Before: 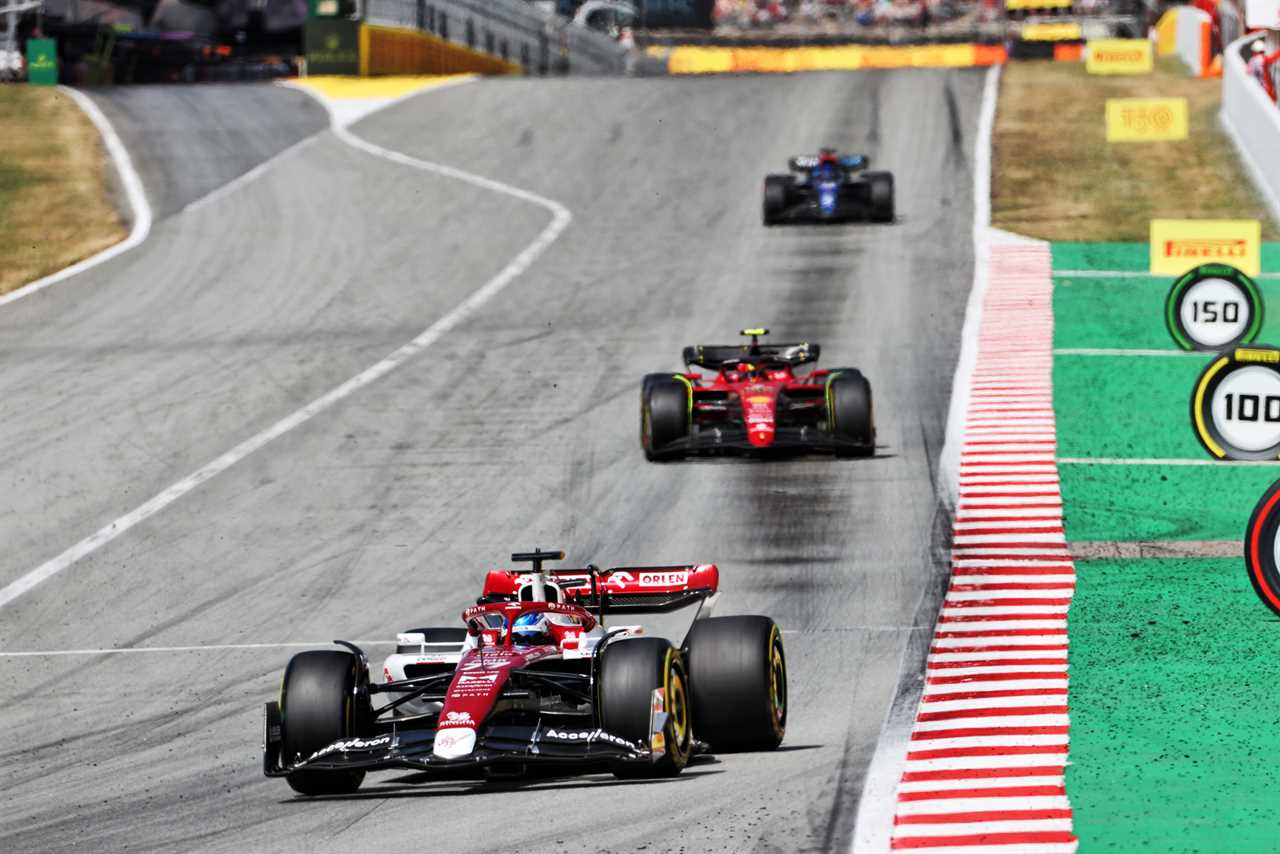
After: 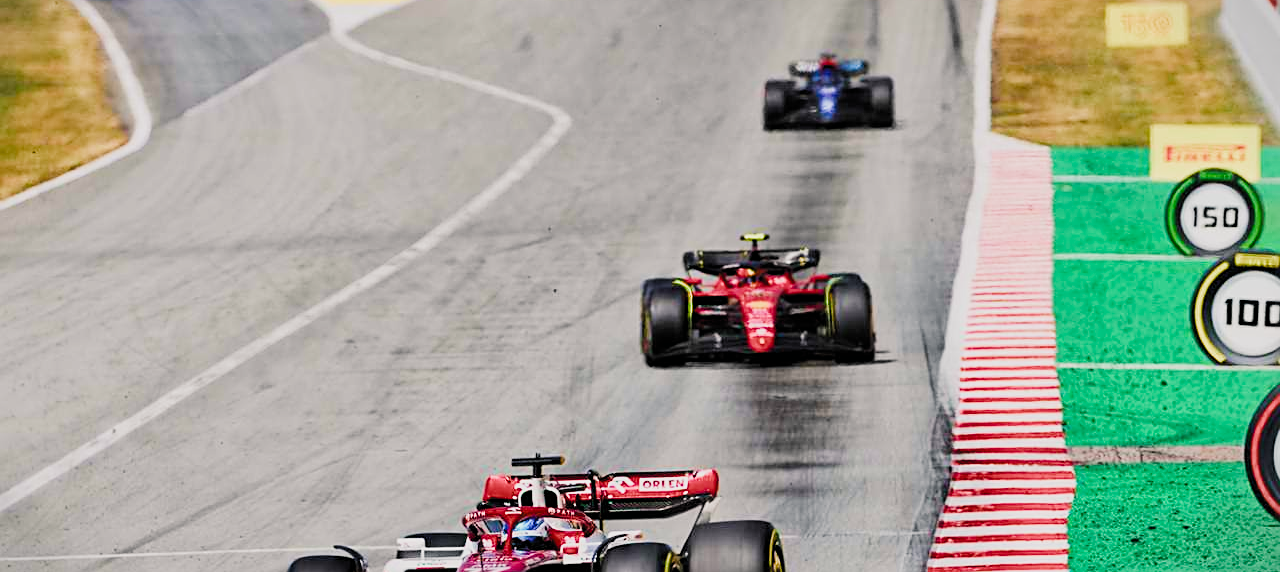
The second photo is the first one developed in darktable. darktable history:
color balance rgb: highlights gain › chroma 1.132%, highlights gain › hue 53.15°, perceptual saturation grading › global saturation 35.951%, perceptual brilliance grading › global brilliance 17.489%, global vibrance 20.754%
filmic rgb: black relative exposure -7.65 EV, white relative exposure 4.56 EV, hardness 3.61, color science v5 (2021), iterations of high-quality reconstruction 0, contrast in shadows safe, contrast in highlights safe
color correction: highlights b* -0.046
crop: top 11.155%, bottom 21.794%
sharpen: on, module defaults
vignetting: fall-off start 100.93%, center (-0.031, -0.038), width/height ratio 1.324
